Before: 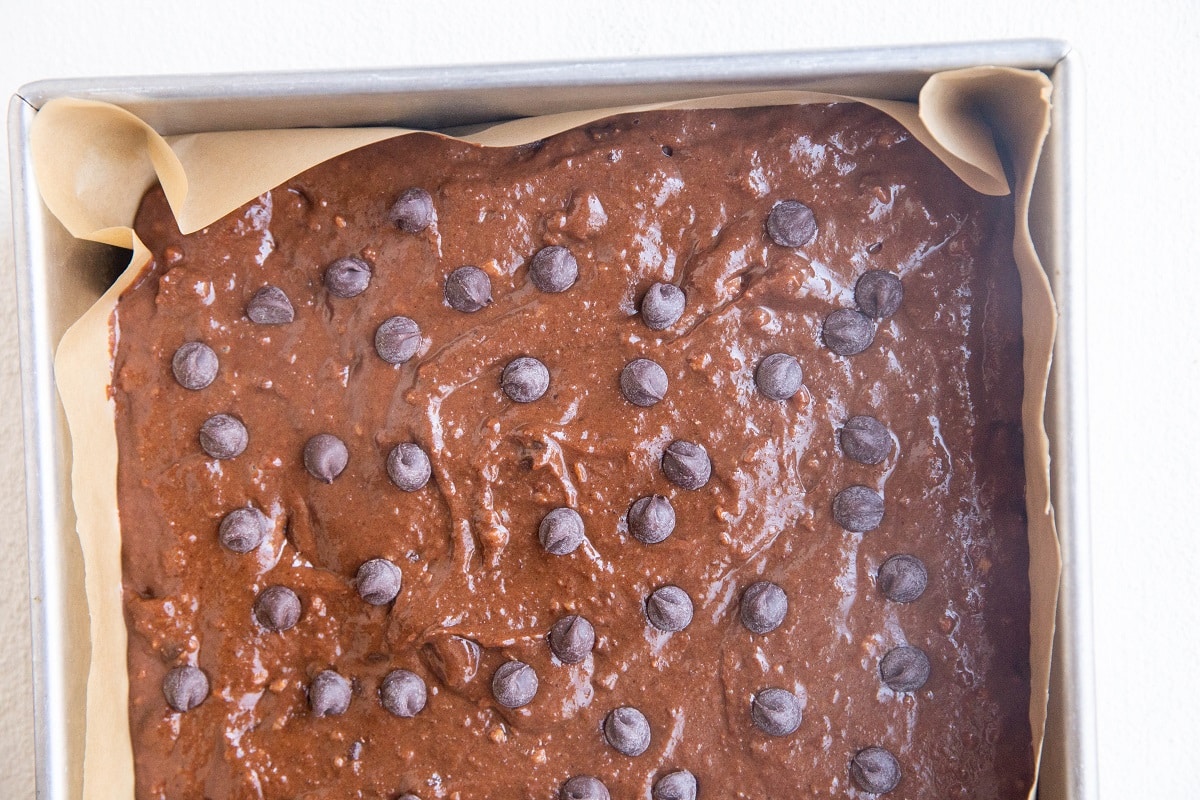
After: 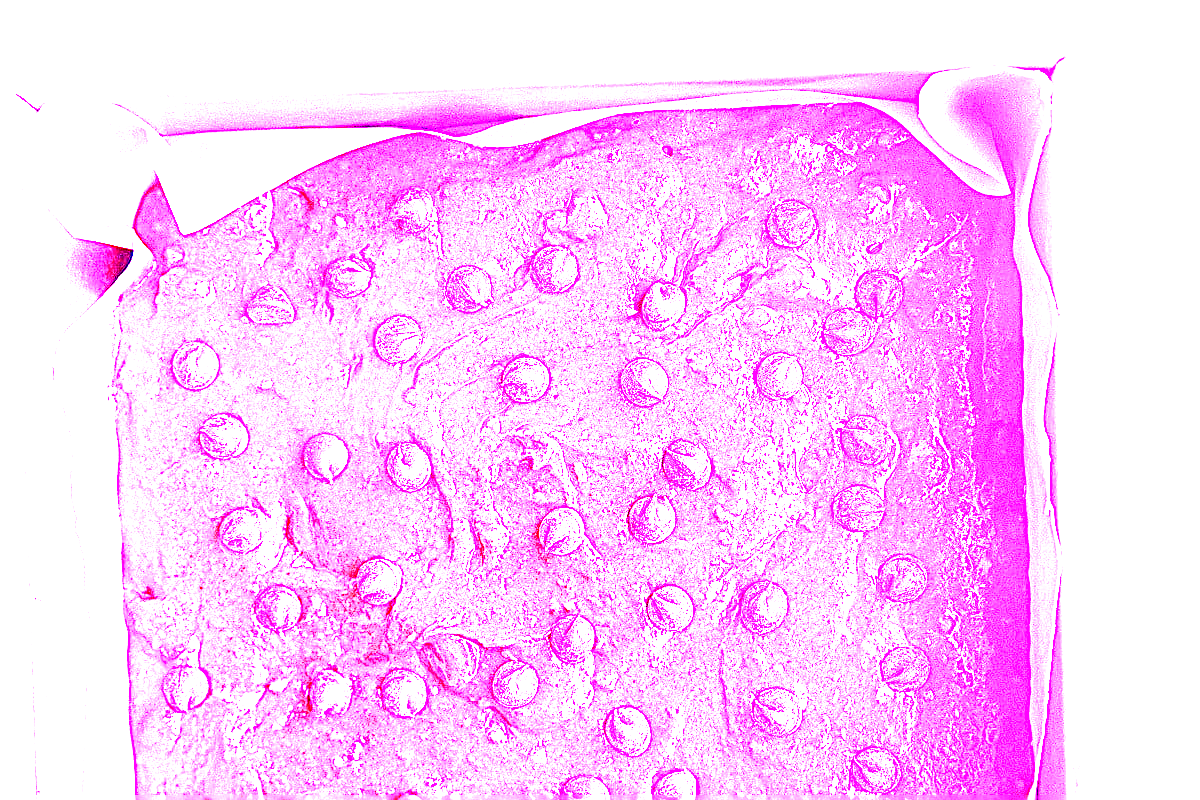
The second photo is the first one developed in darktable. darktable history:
white balance: red 8, blue 8
contrast brightness saturation: contrast 0.03, brightness -0.04
sharpen: on, module defaults
